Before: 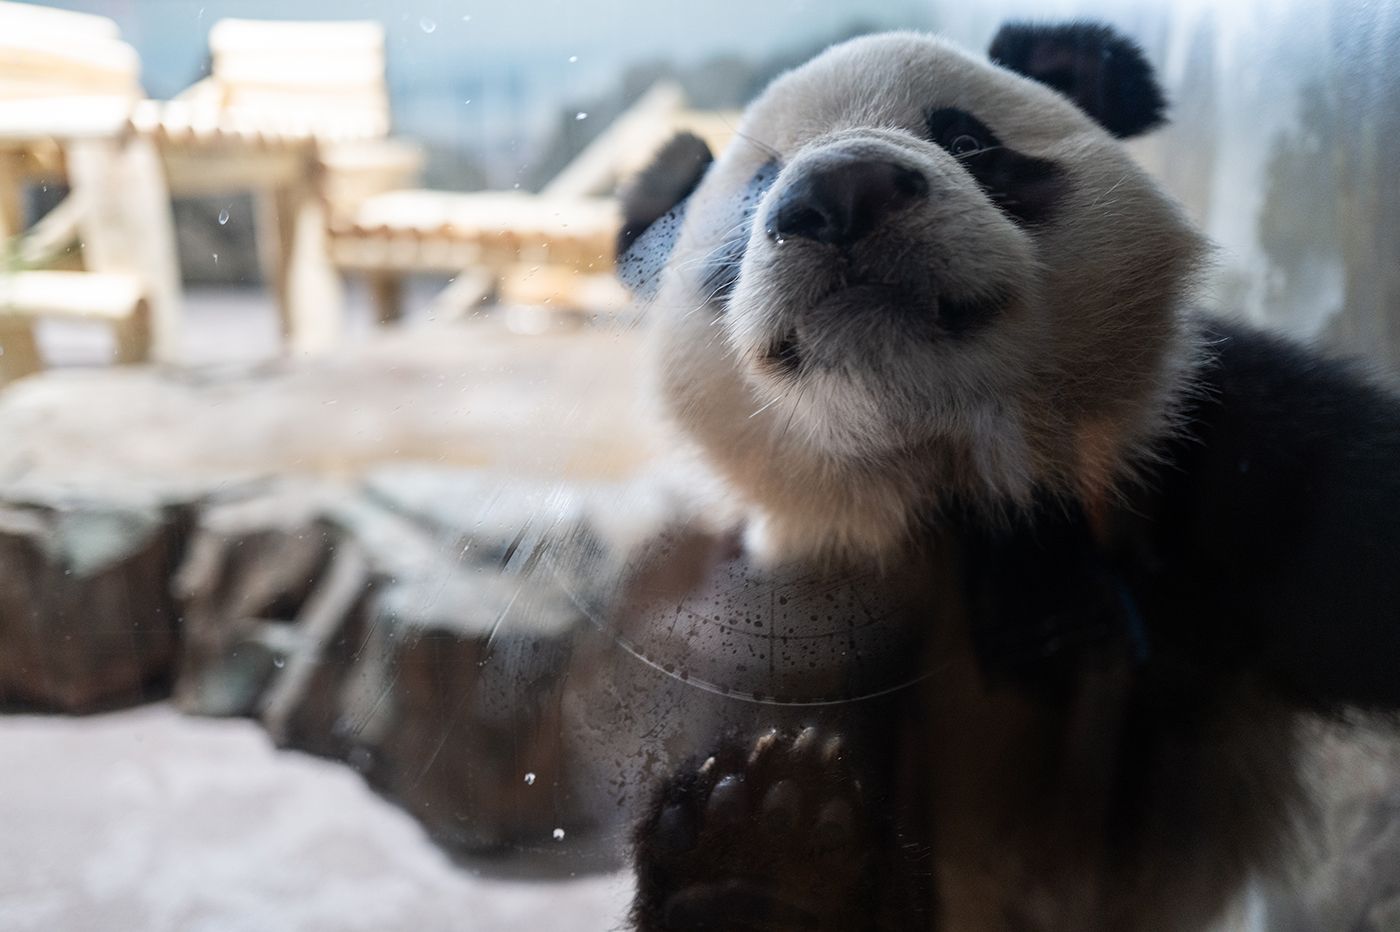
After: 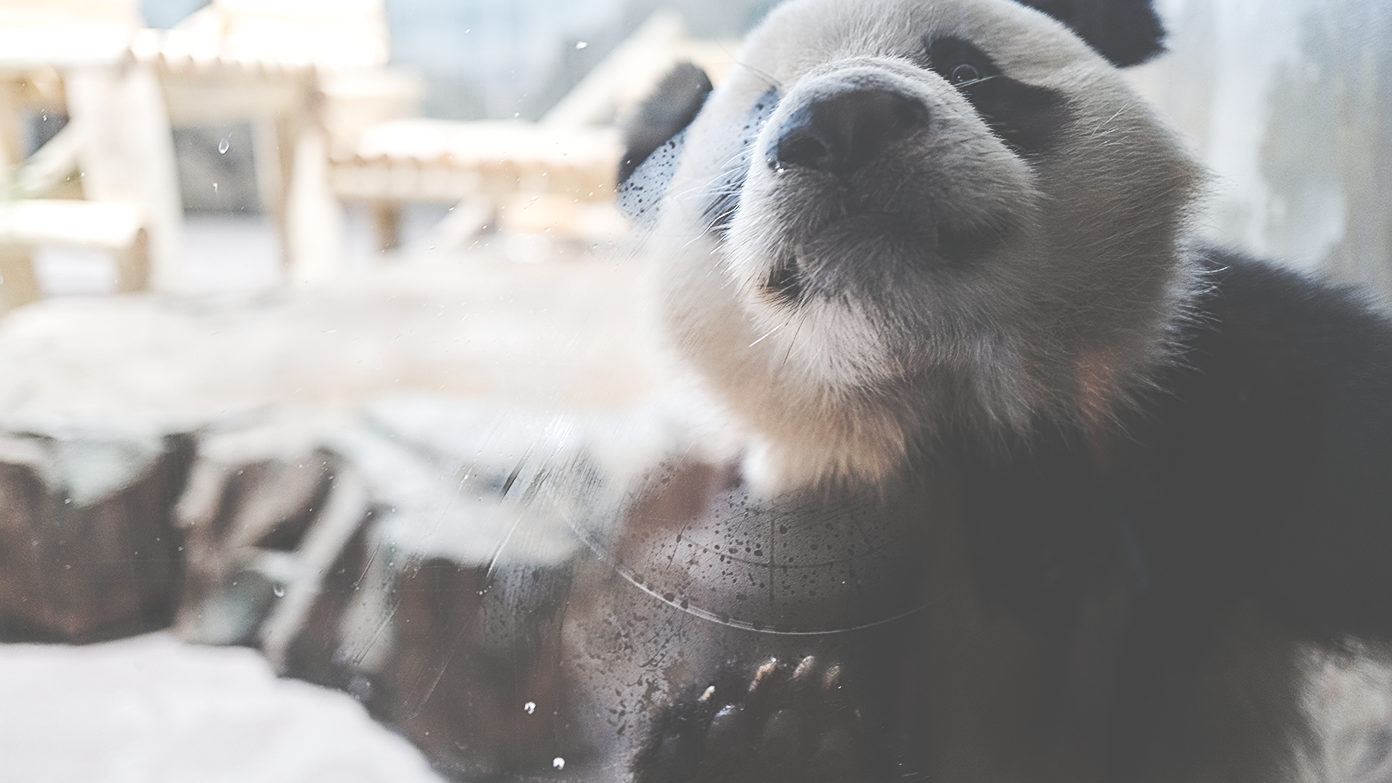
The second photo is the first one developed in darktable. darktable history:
sharpen: on, module defaults
crop: top 7.625%, bottom 8.027%
color correction: saturation 0.57
levels: levels [0.072, 0.414, 0.976]
base curve: curves: ch0 [(0, 0.024) (0.055, 0.065) (0.121, 0.166) (0.236, 0.319) (0.693, 0.726) (1, 1)], preserve colors none
